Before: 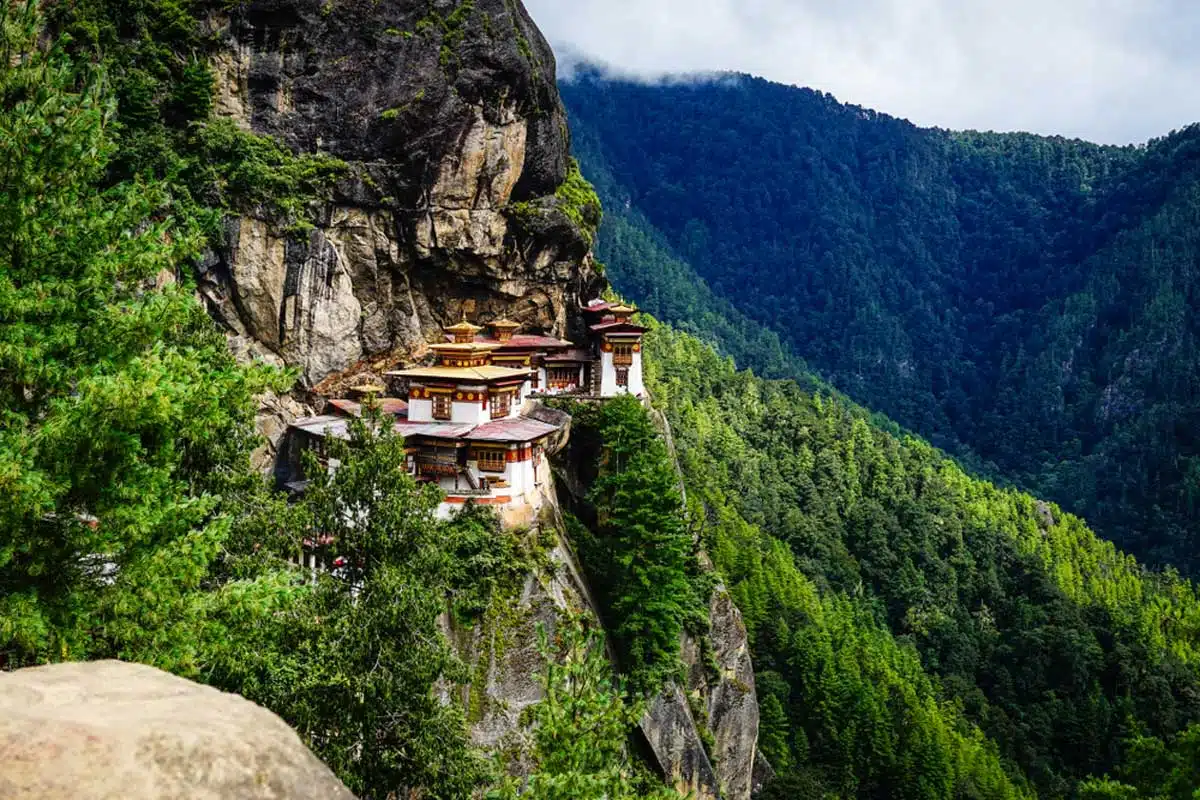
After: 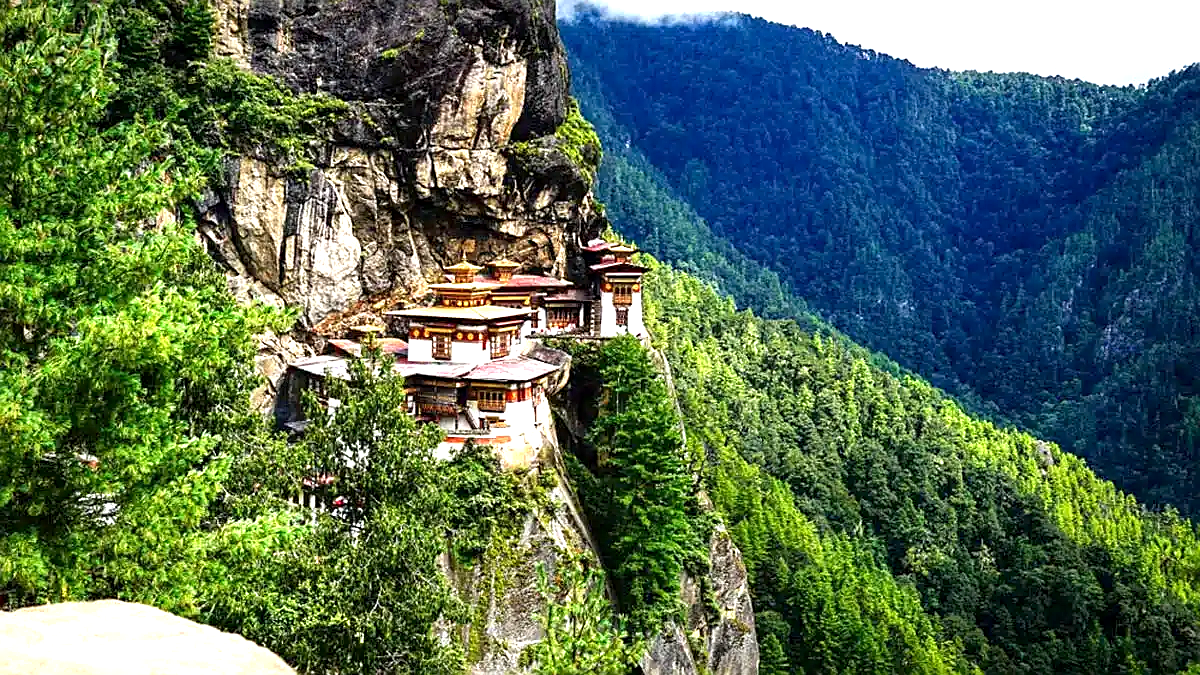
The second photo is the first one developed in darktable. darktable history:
sharpen: on, module defaults
exposure: black level correction 0.001, exposure 1 EV, compensate exposure bias true, compensate highlight preservation false
crop: top 7.582%, bottom 8.02%
